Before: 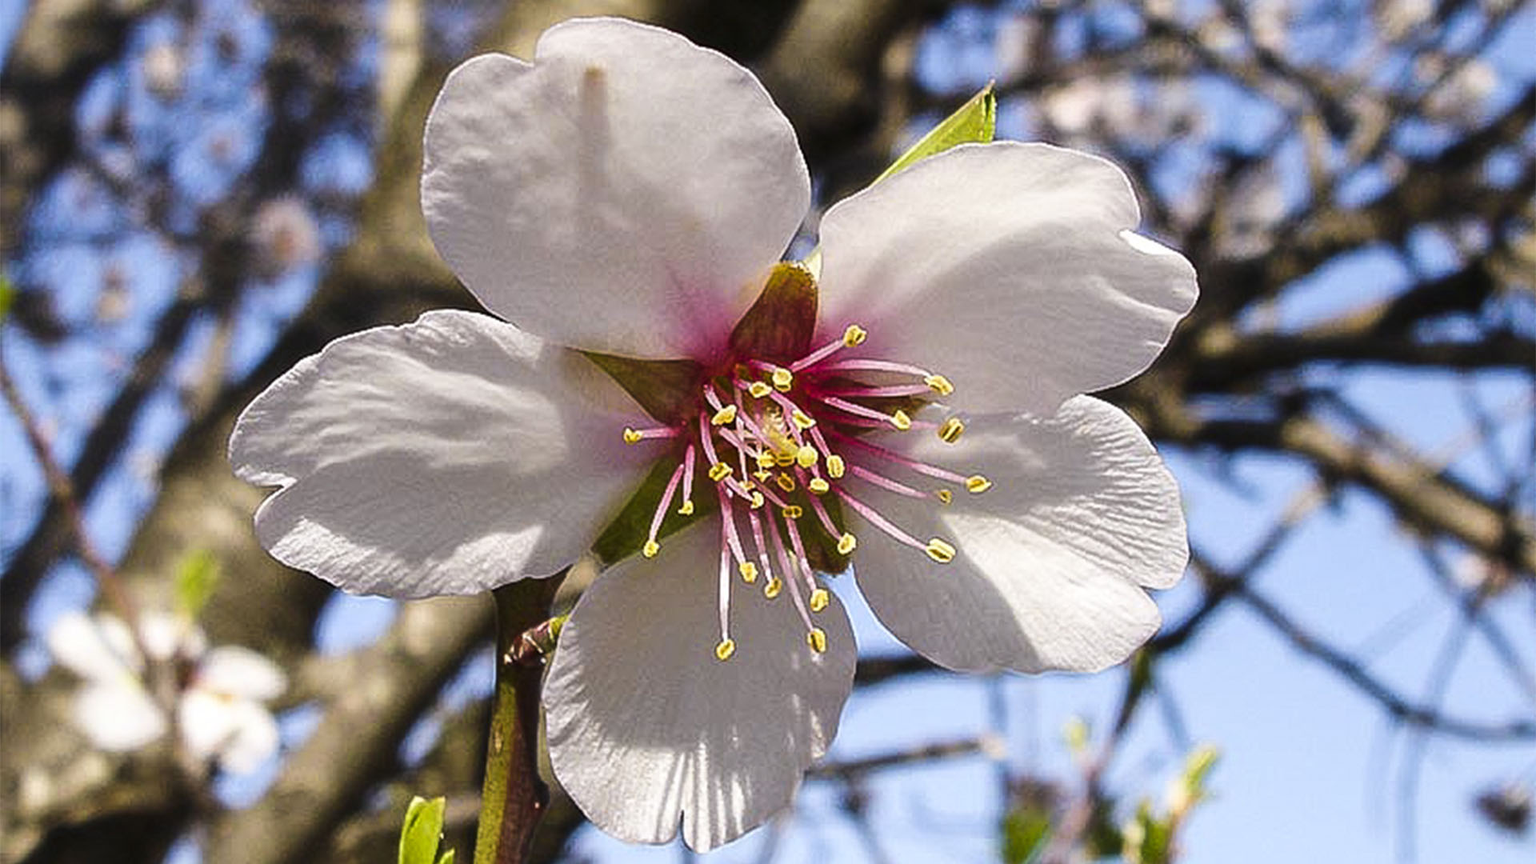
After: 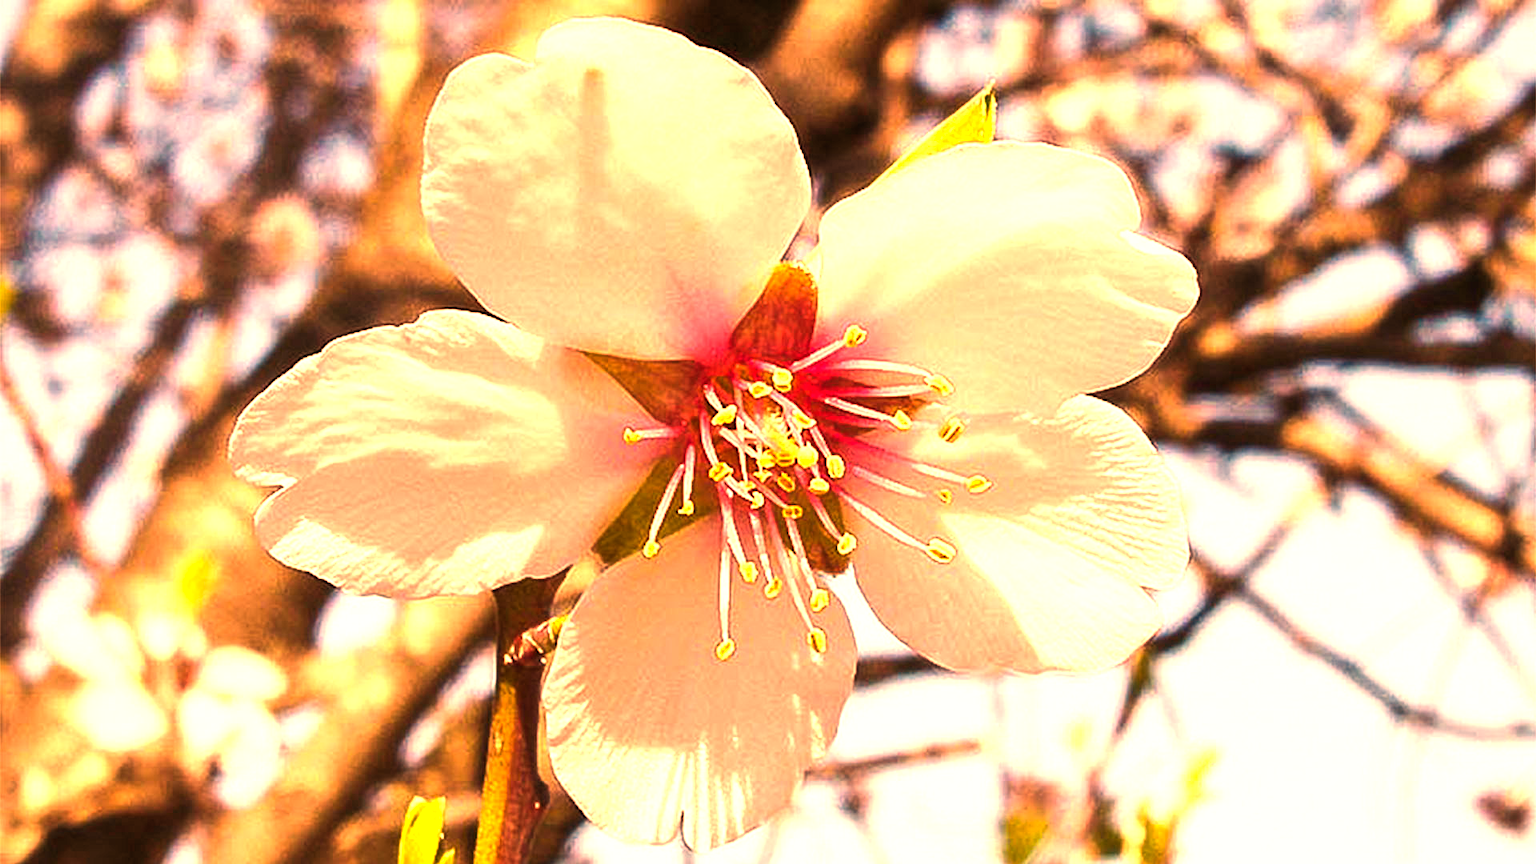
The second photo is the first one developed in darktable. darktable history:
white balance: red 1.467, blue 0.684
exposure: black level correction 0, exposure 1.2 EV, compensate exposure bias true, compensate highlight preservation false
